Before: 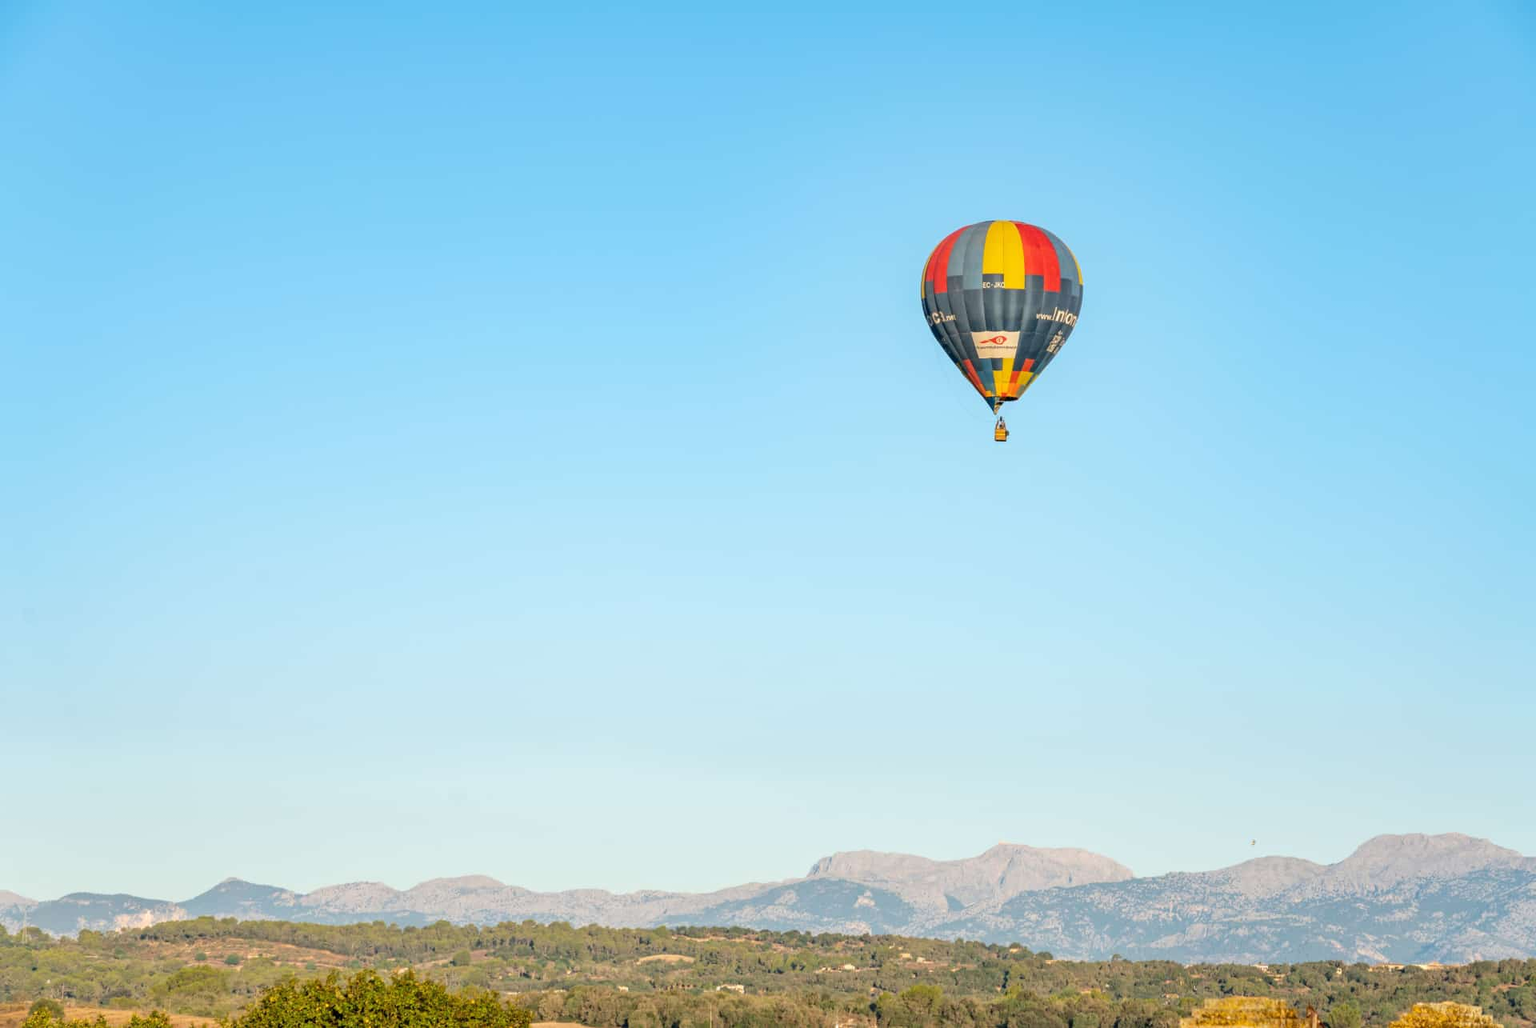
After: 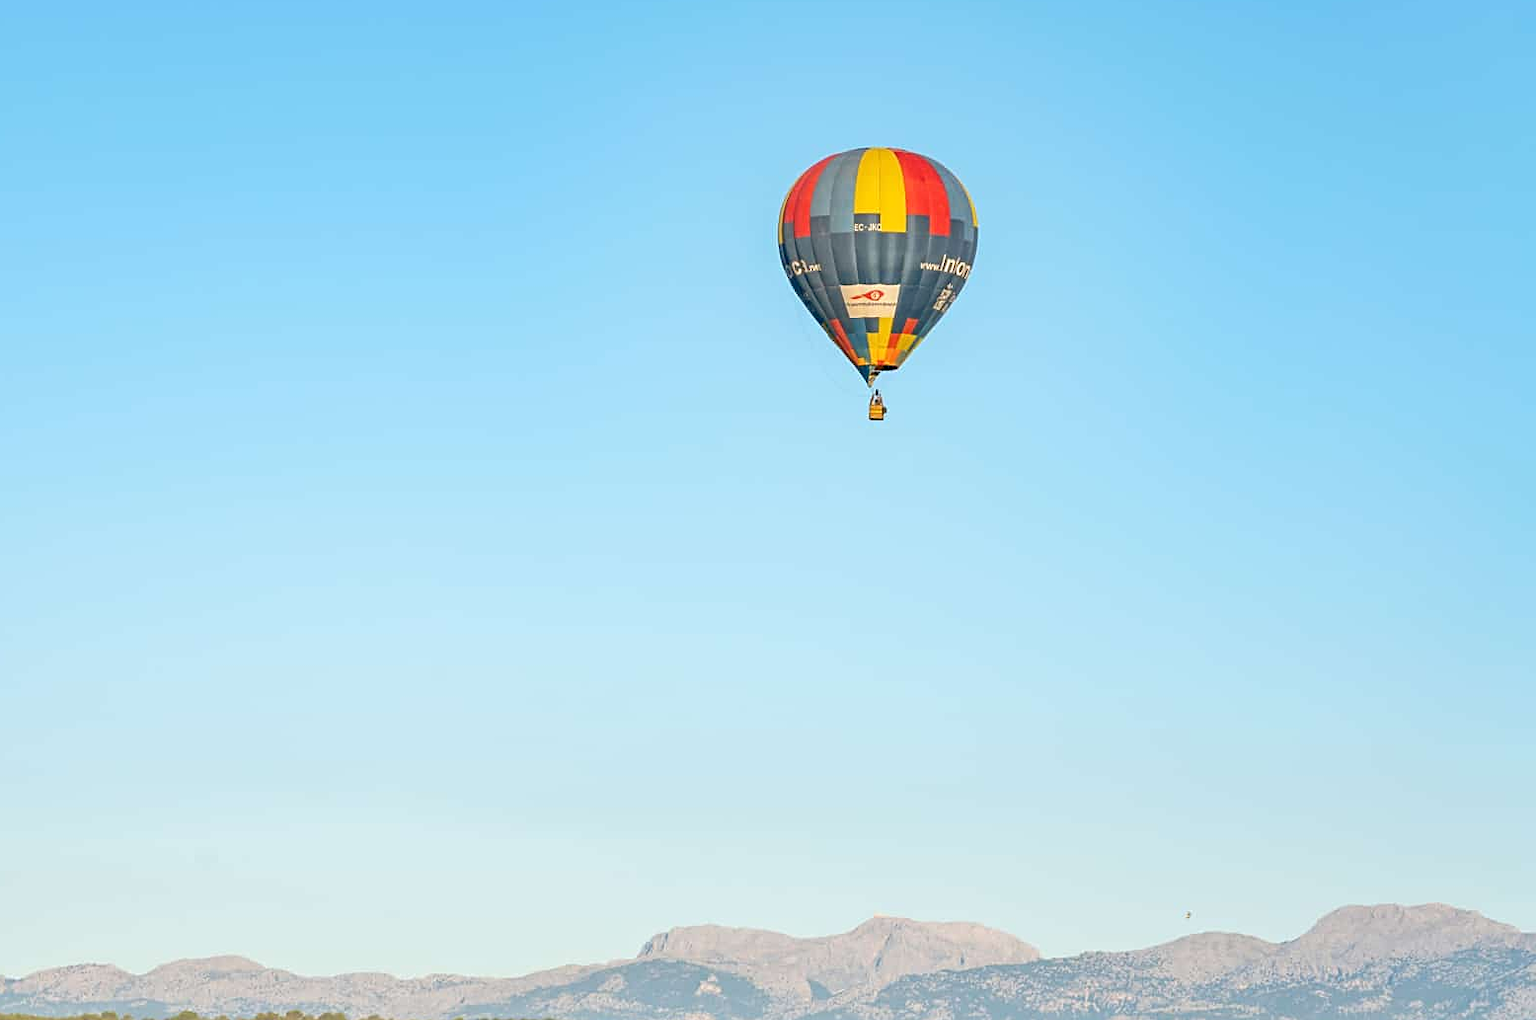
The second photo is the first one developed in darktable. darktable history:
sharpen: on, module defaults
crop: left 18.912%, top 9.873%, right 0.001%, bottom 9.644%
tone equalizer: -7 EV 0.147 EV, -6 EV 0.624 EV, -5 EV 1.16 EV, -4 EV 1.36 EV, -3 EV 1.12 EV, -2 EV 0.6 EV, -1 EV 0.164 EV
